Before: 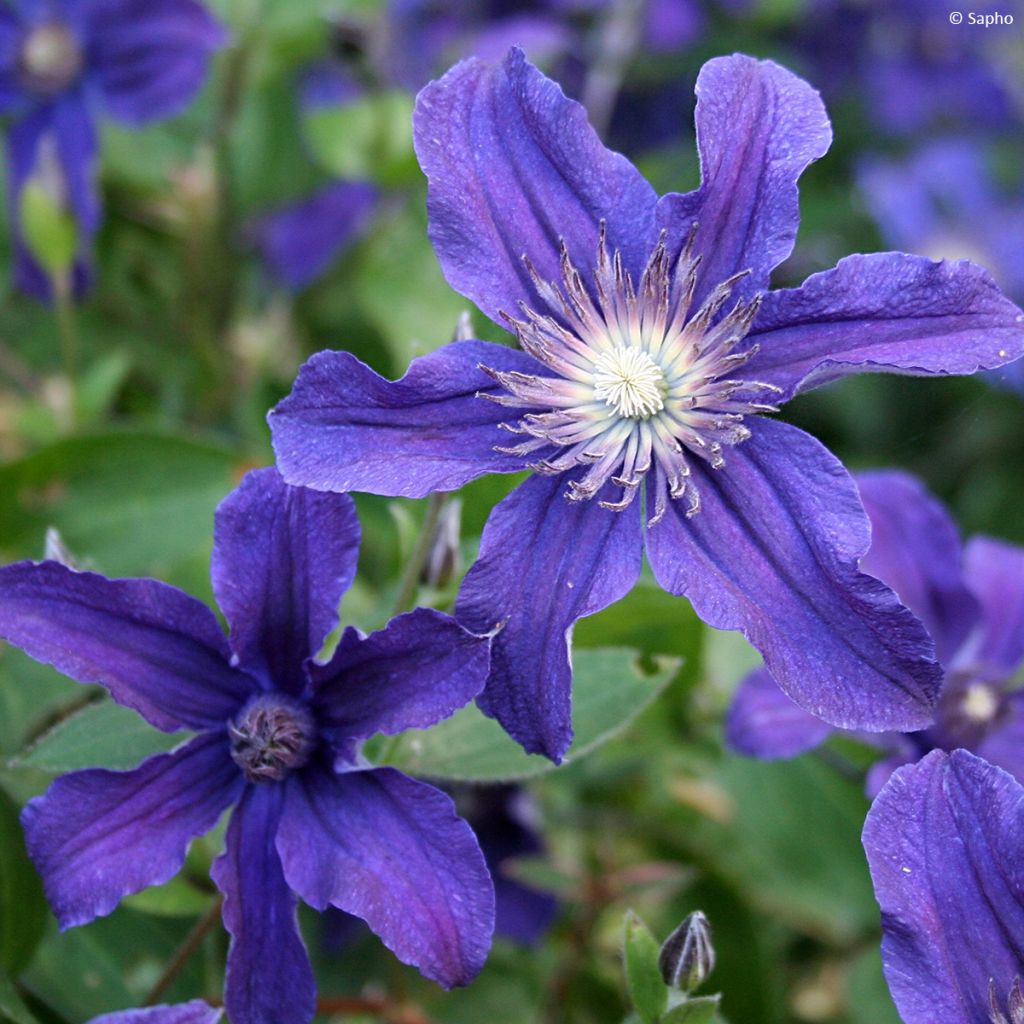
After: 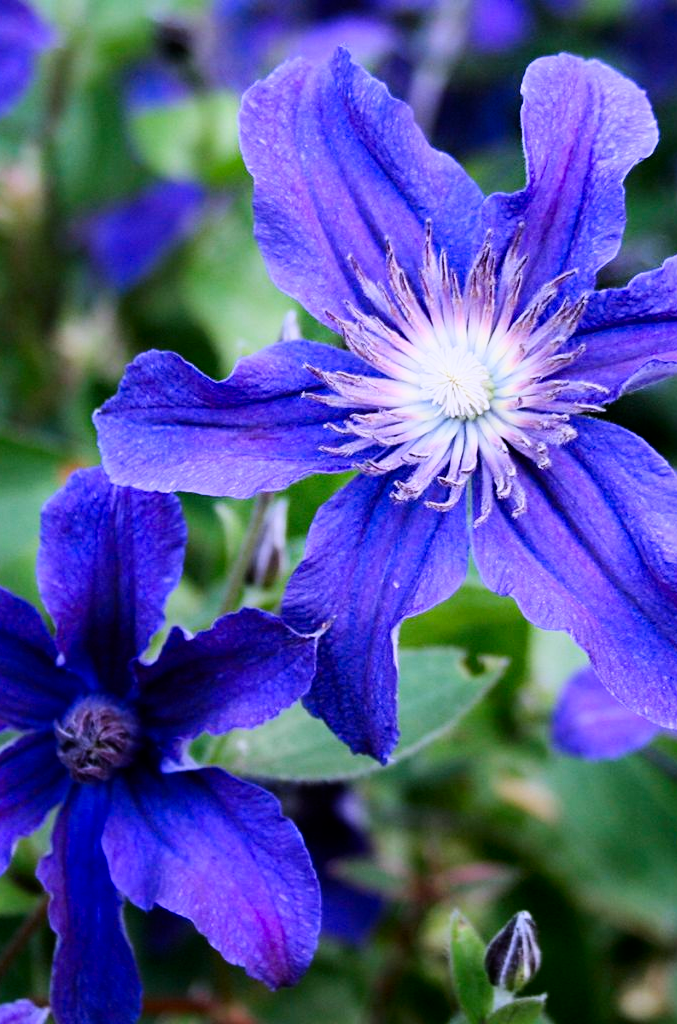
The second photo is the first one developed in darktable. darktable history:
tone equalizer: -8 EV -0.77 EV, -7 EV -0.719 EV, -6 EV -0.637 EV, -5 EV -0.395 EV, -3 EV 0.366 EV, -2 EV 0.6 EV, -1 EV 0.684 EV, +0 EV 0.732 EV, smoothing diameter 2.04%, edges refinement/feathering 15.33, mask exposure compensation -1.57 EV, filter diffusion 5
color calibration: illuminant custom, x 0.364, y 0.385, temperature 4521.03 K
filmic rgb: black relative exposure -7.99 EV, white relative exposure 3.78 EV, hardness 4.39
crop: left 17.032%, right 16.774%
contrast brightness saturation: contrast 0.17, saturation 0.303
